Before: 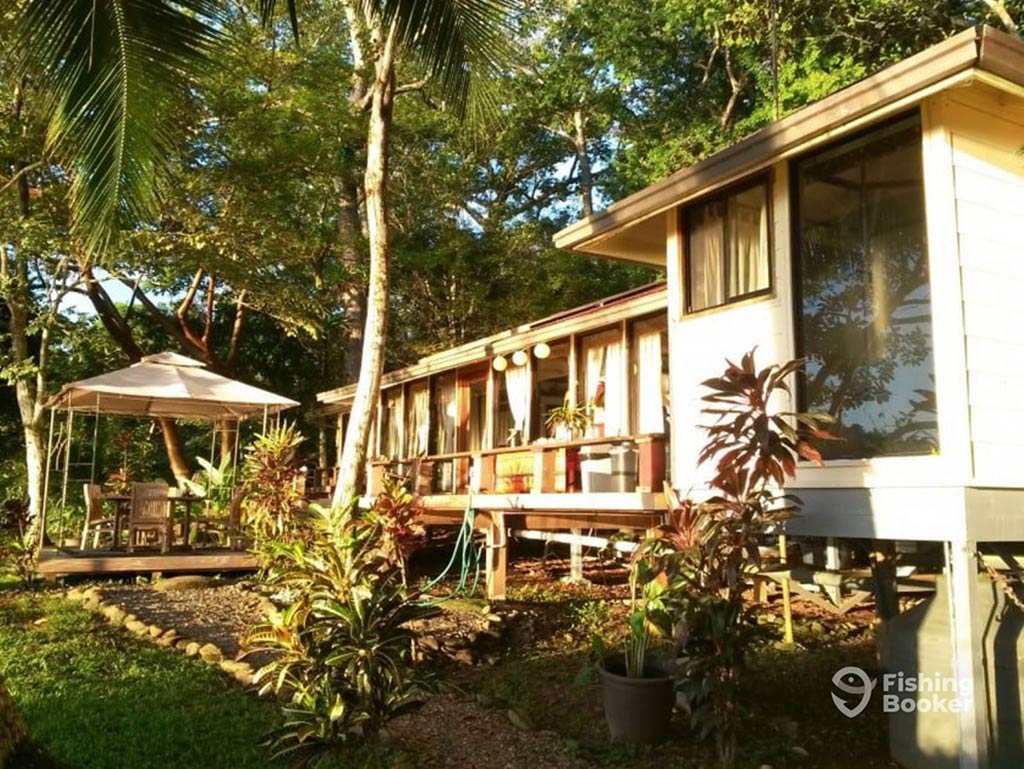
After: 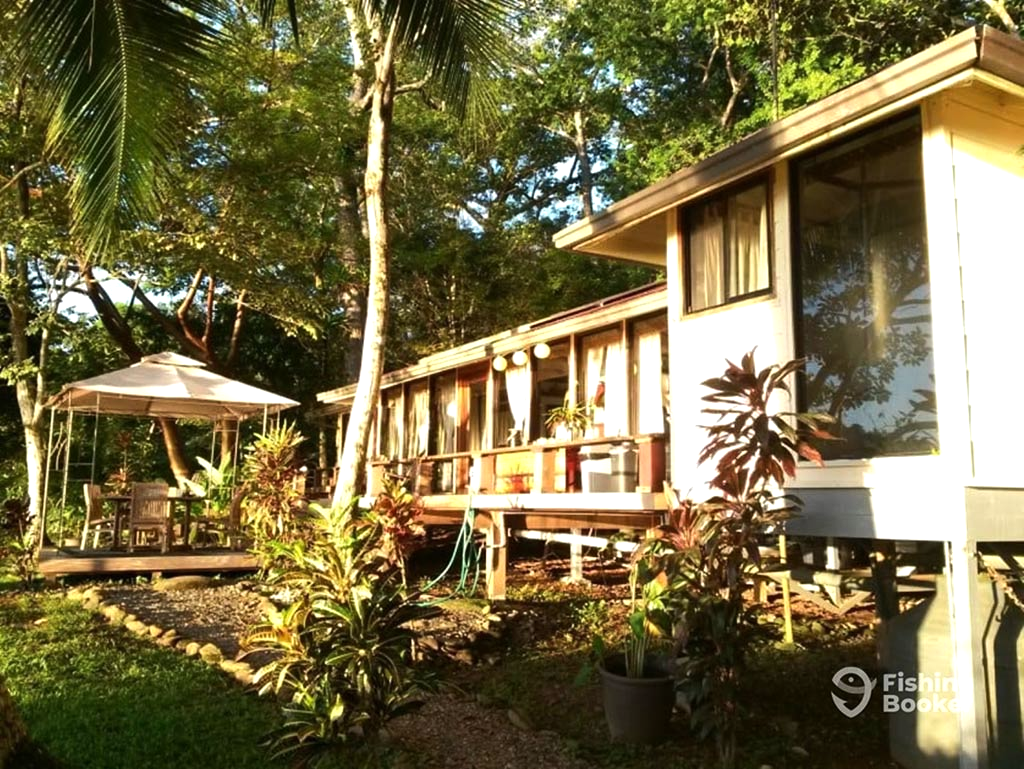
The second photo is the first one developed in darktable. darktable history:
tone equalizer: -8 EV -0.389 EV, -7 EV -0.397 EV, -6 EV -0.31 EV, -5 EV -0.226 EV, -3 EV 0.25 EV, -2 EV 0.327 EV, -1 EV 0.399 EV, +0 EV 0.43 EV, edges refinement/feathering 500, mask exposure compensation -1.57 EV, preserve details guided filter
